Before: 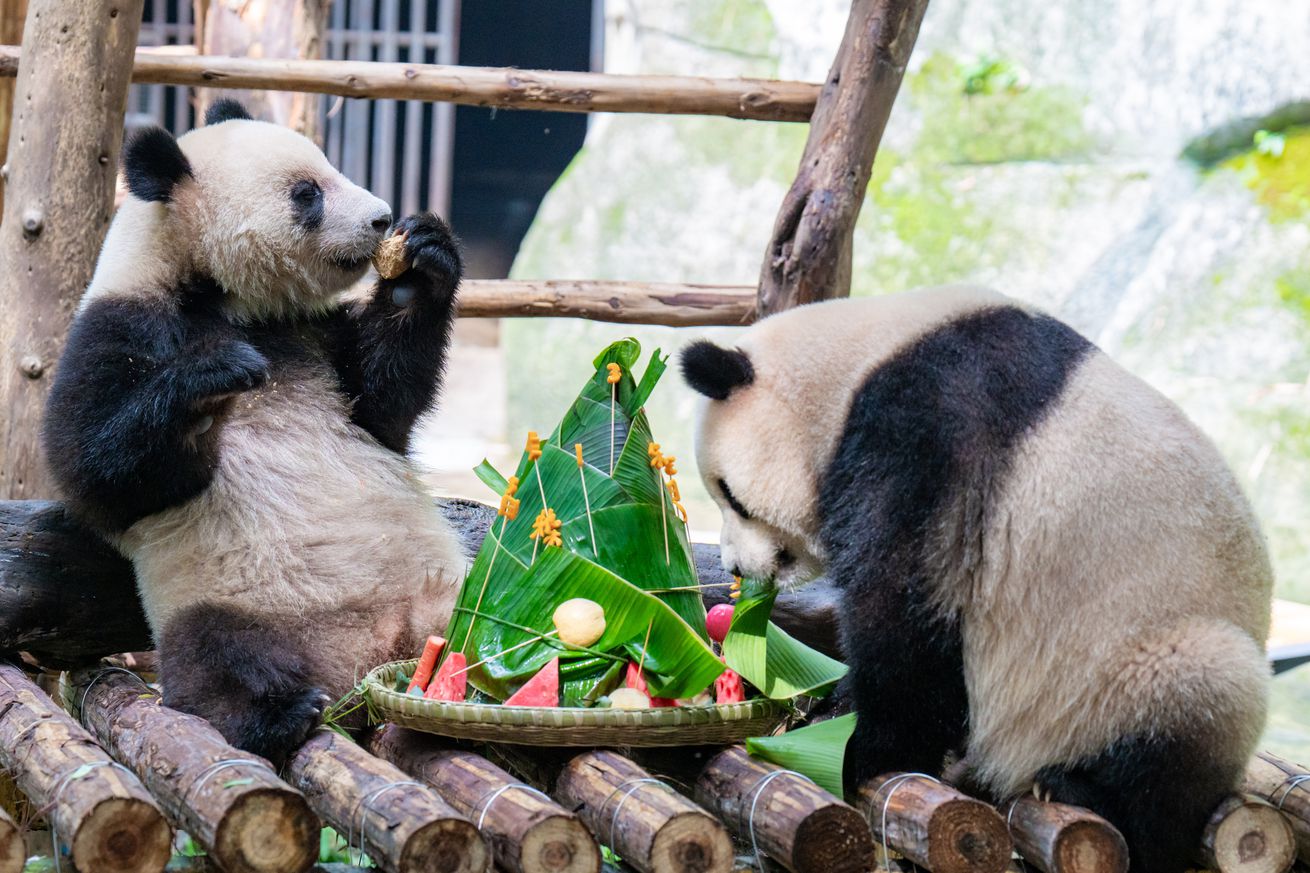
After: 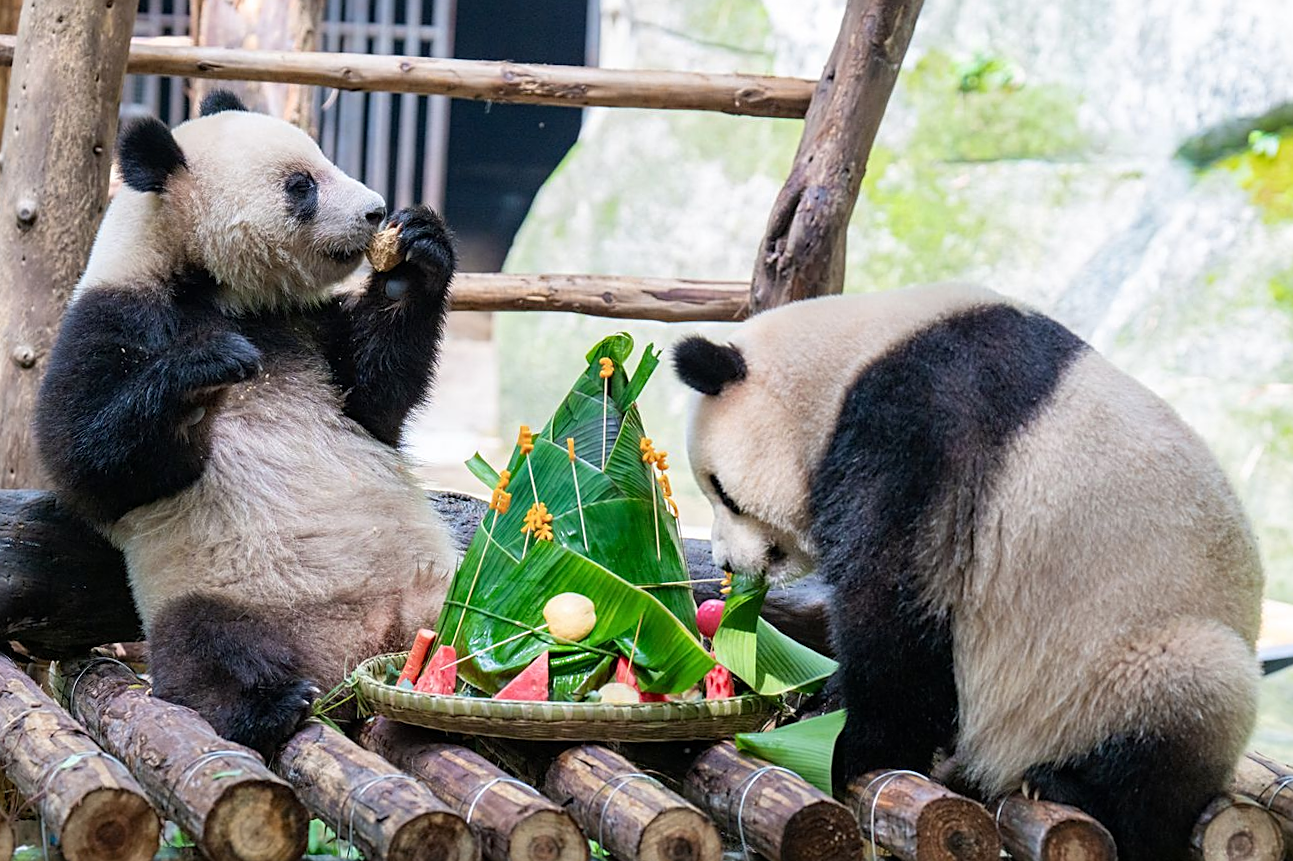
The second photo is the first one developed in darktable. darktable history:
sharpen: on, module defaults
crop and rotate: angle -0.5°
